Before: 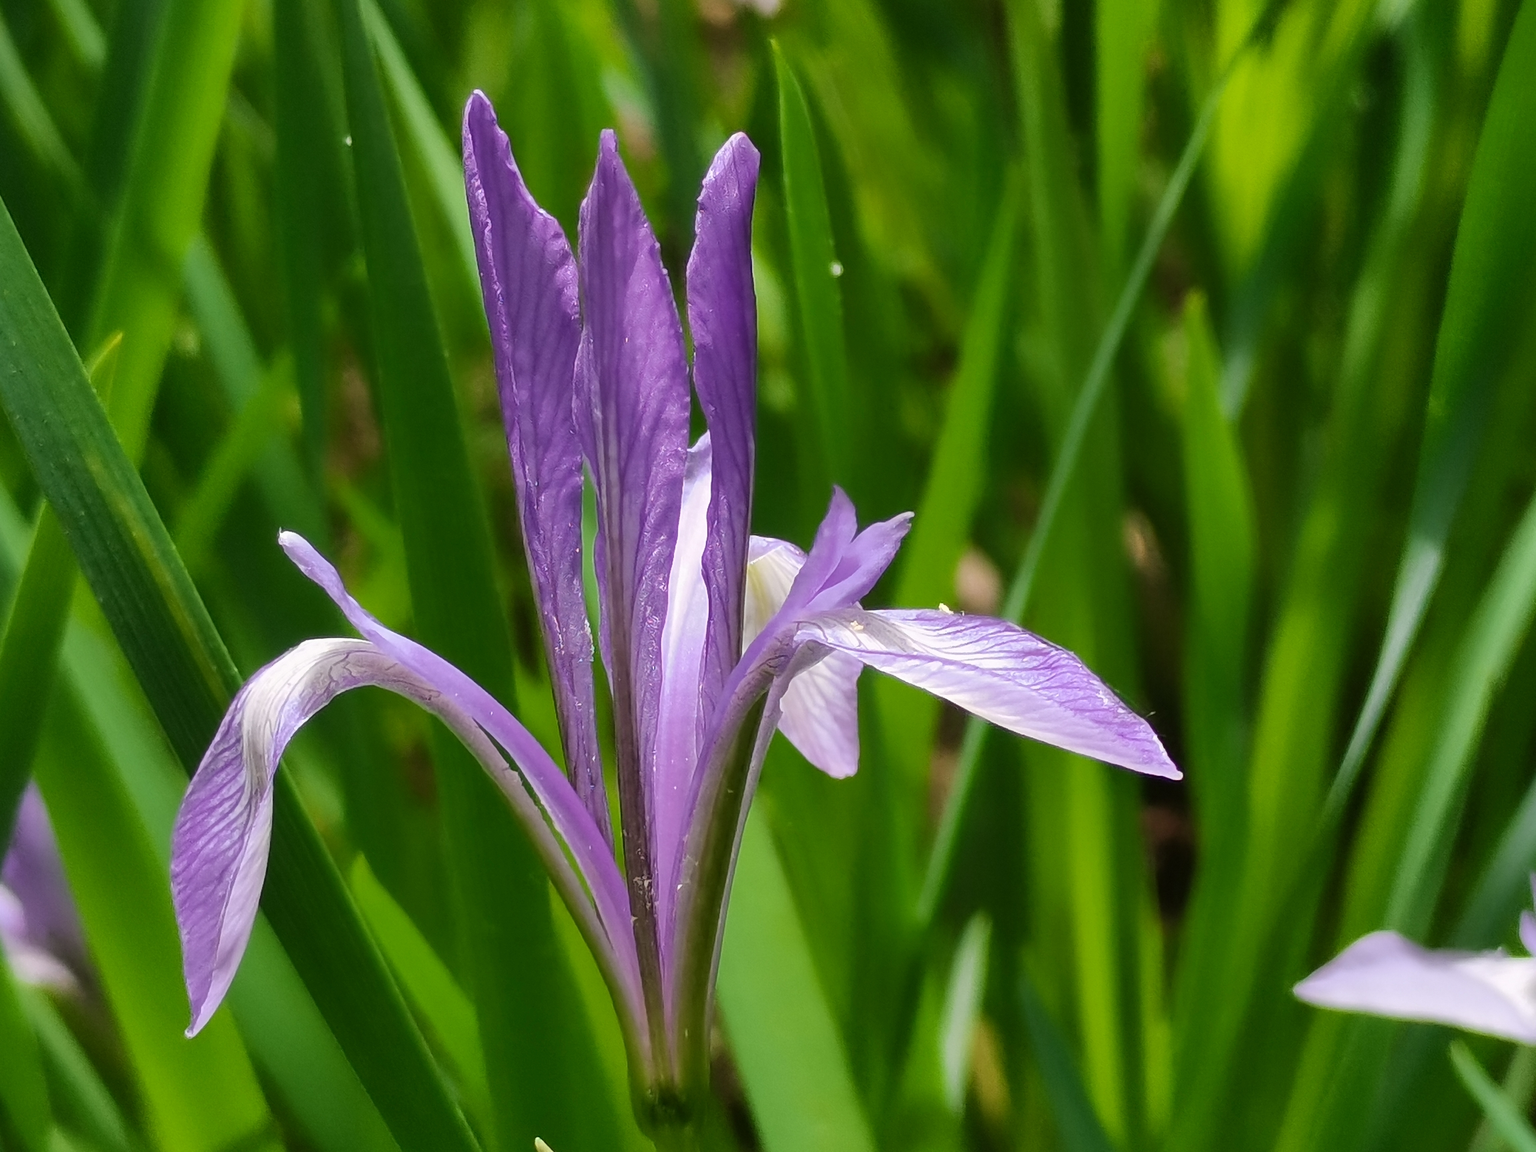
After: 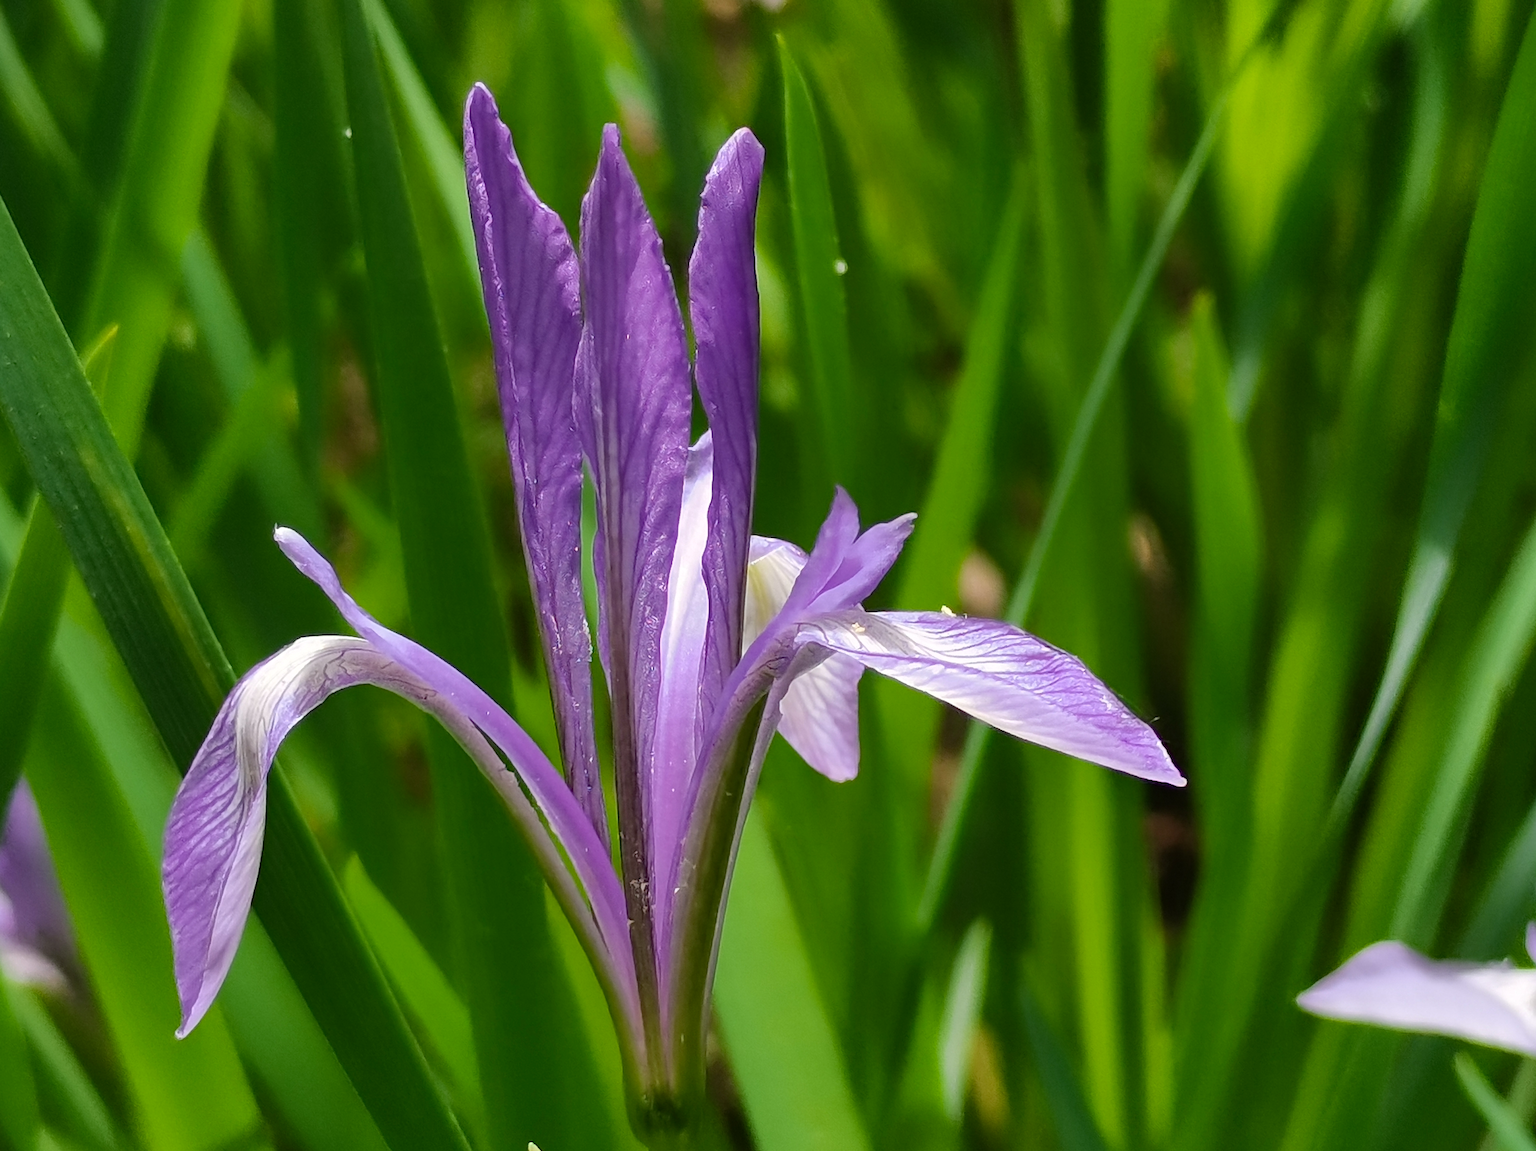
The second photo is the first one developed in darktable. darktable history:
haze removal: compatibility mode true, adaptive false
crop and rotate: angle -0.486°
